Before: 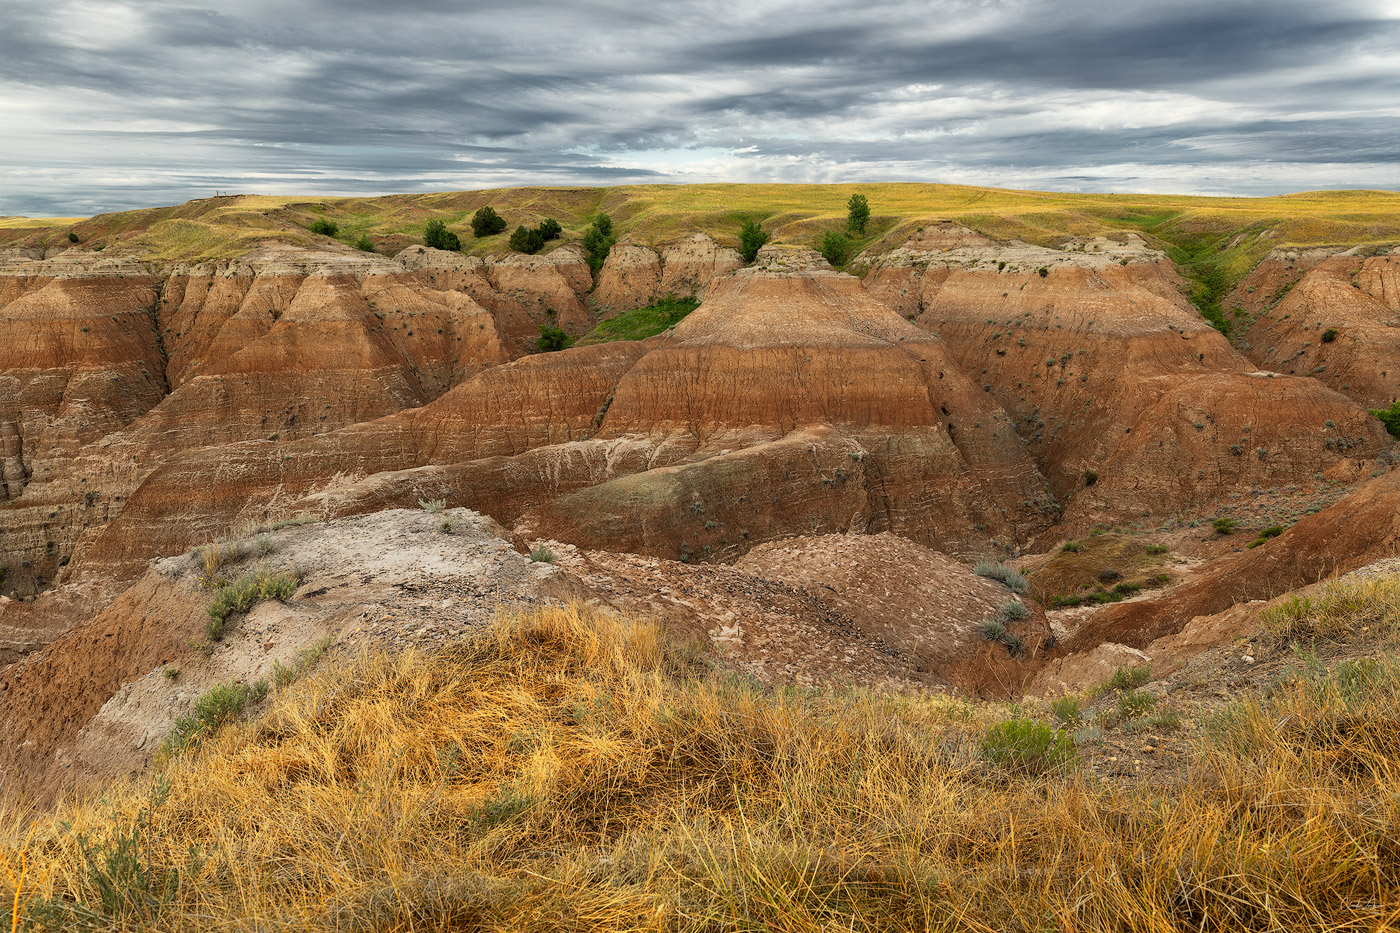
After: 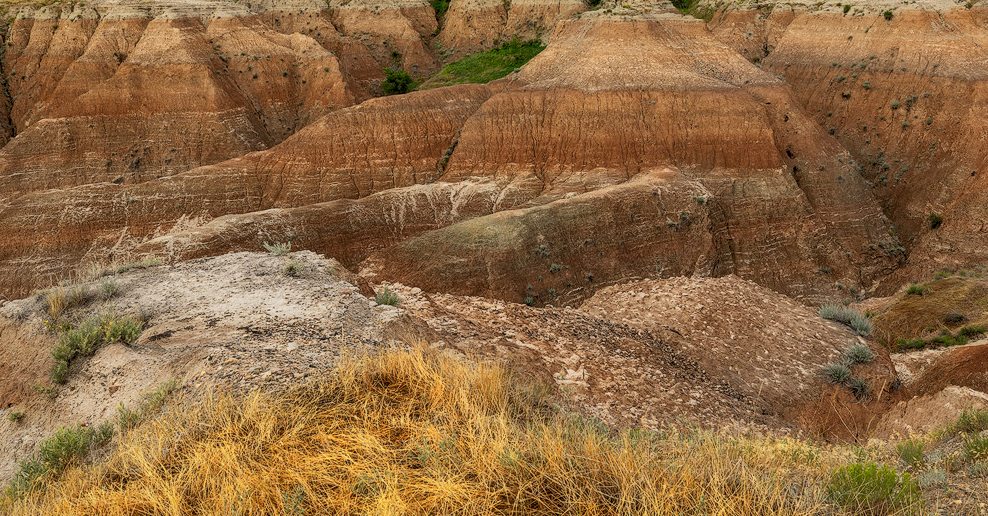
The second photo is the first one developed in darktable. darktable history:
crop: left 11.123%, top 27.61%, right 18.3%, bottom 17.034%
shadows and highlights: on, module defaults
local contrast: on, module defaults
